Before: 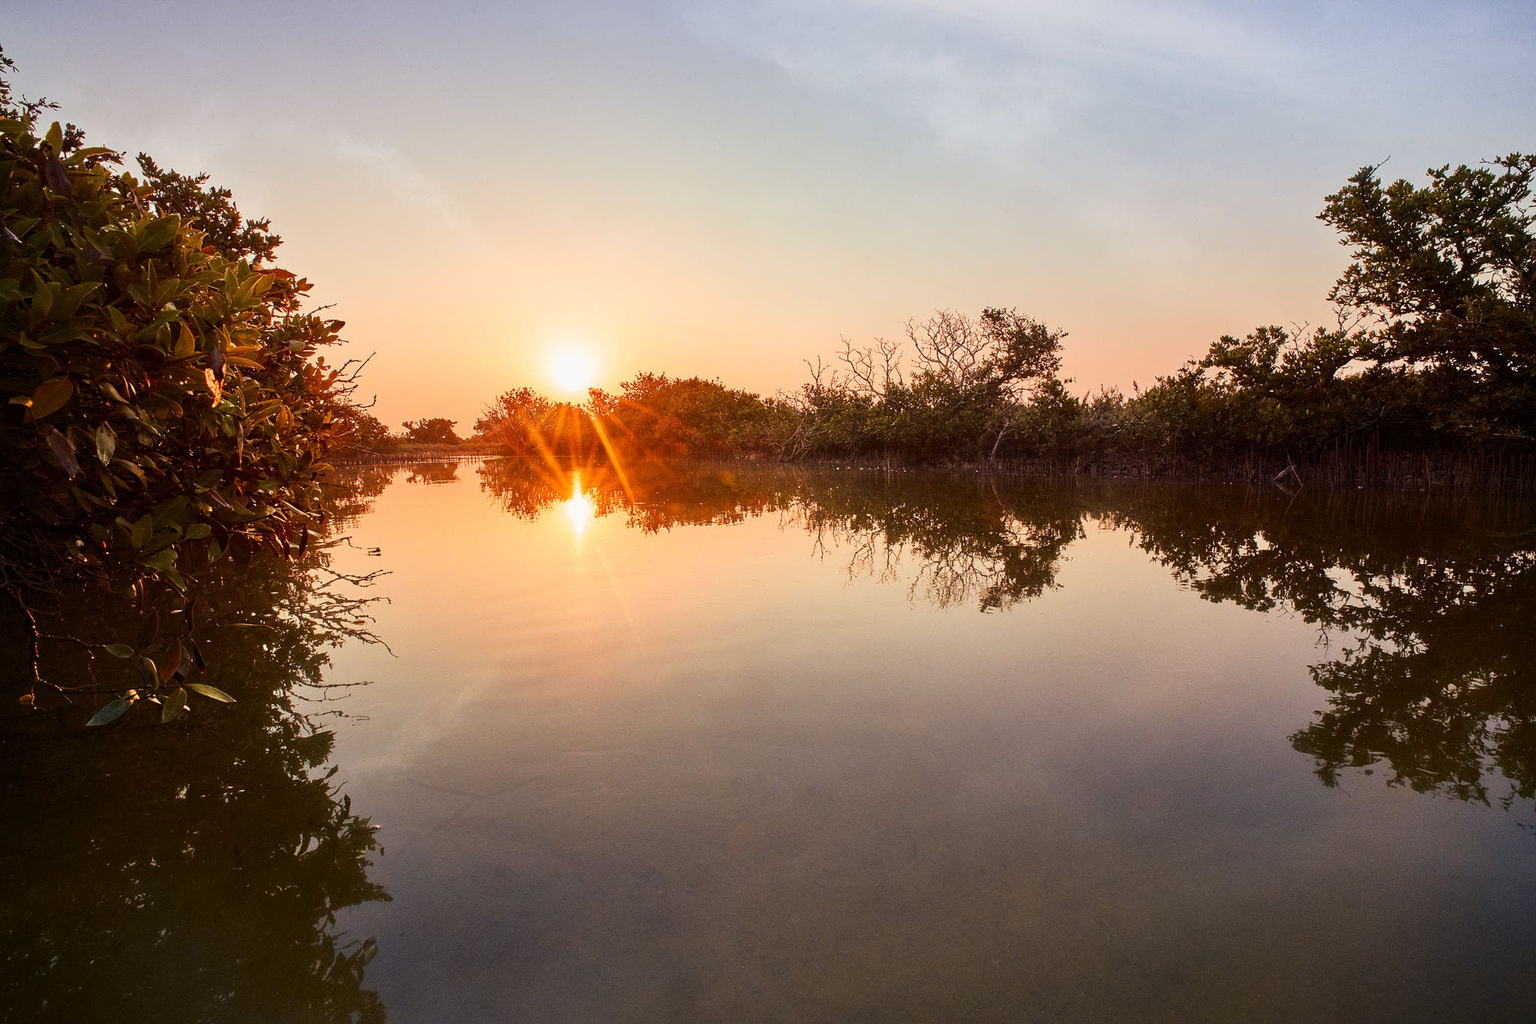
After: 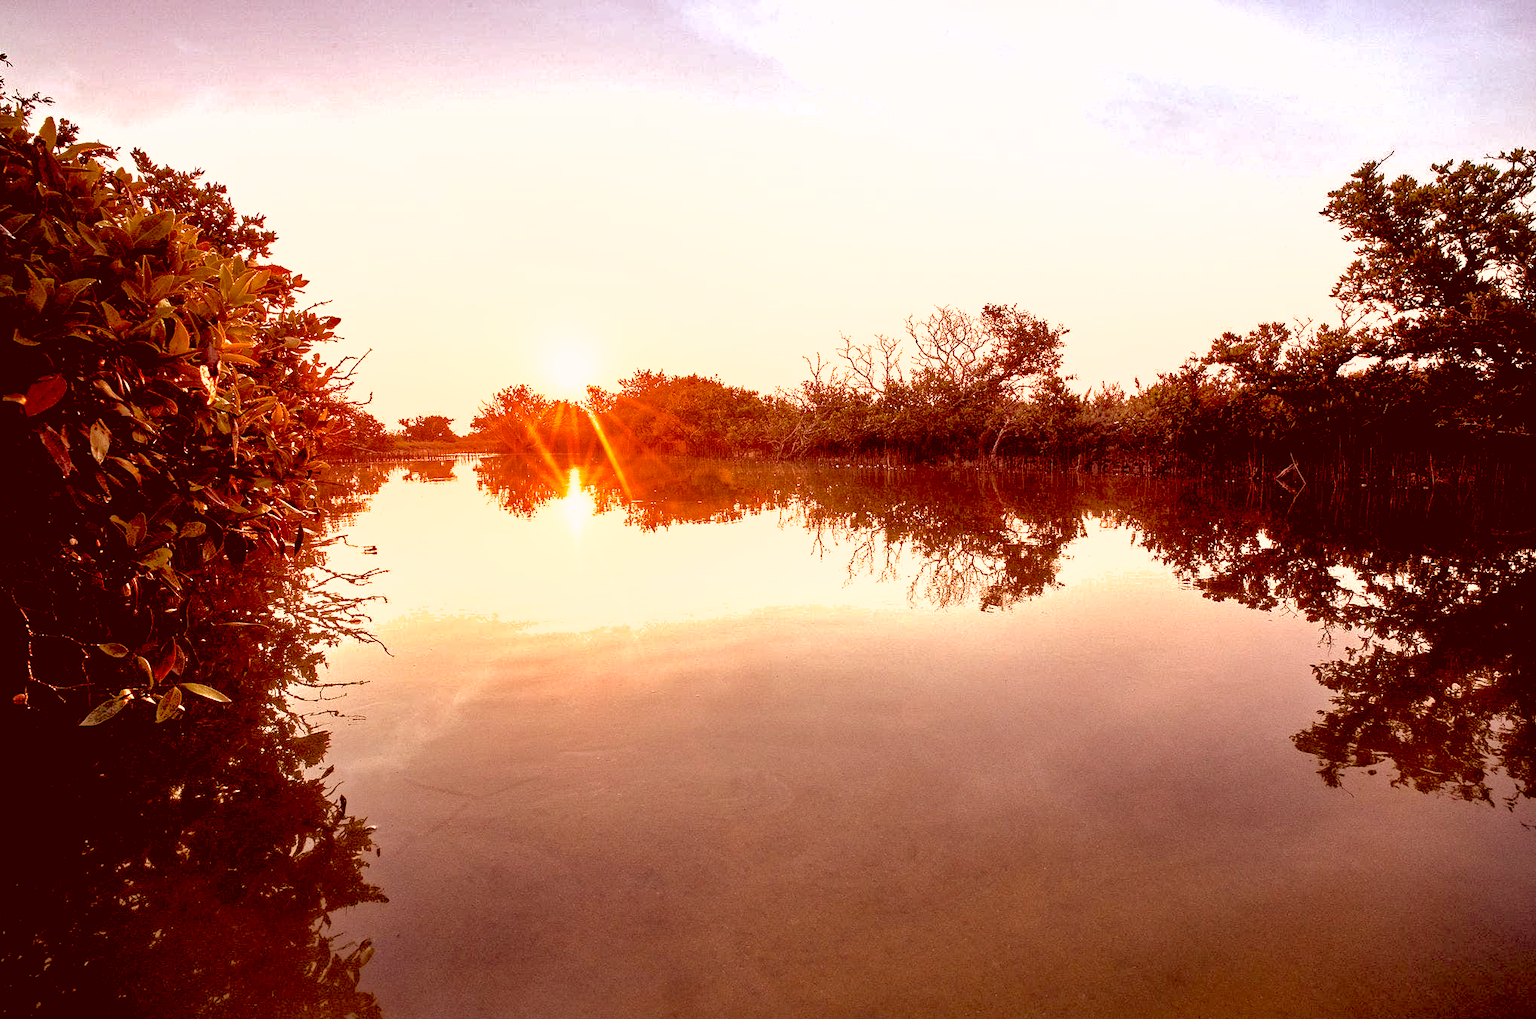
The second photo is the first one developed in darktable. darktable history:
exposure: black level correction 0.01, exposure 1 EV, compensate highlight preservation false
crop: left 0.457%, top 0.598%, right 0.229%, bottom 0.629%
haze removal: compatibility mode true, adaptive false
color correction: highlights a* 9.1, highlights b* 8.94, shadows a* 39.56, shadows b* 39.25, saturation 0.776
shadows and highlights: on, module defaults
contrast brightness saturation: saturation -0.09
